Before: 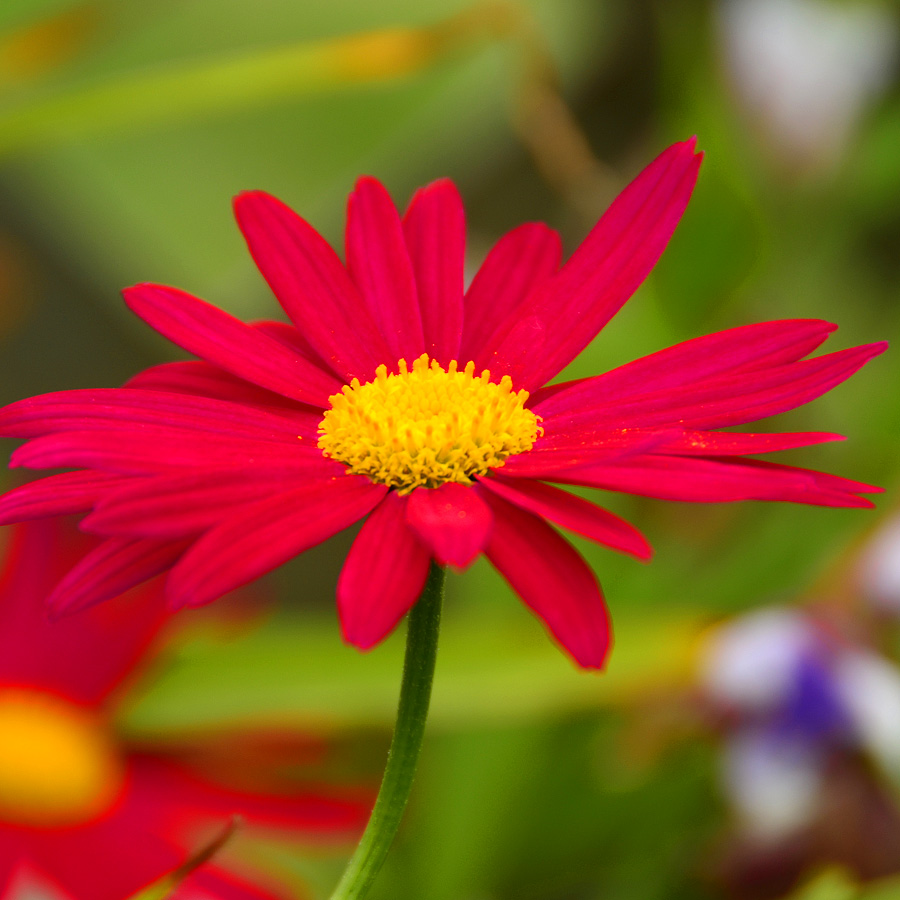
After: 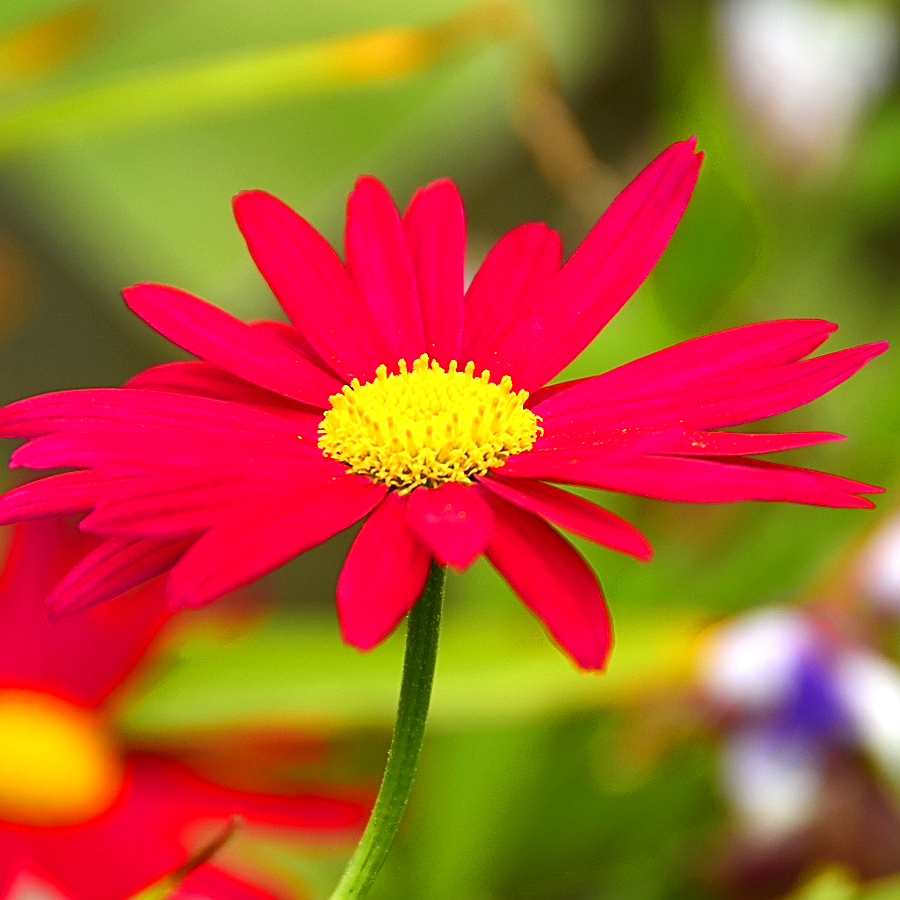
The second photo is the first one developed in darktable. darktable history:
exposure: black level correction 0, exposure 1.103 EV, compensate exposure bias true, compensate highlight preservation false
shadows and highlights: shadows 36.59, highlights -27.41, soften with gaussian
sharpen: amount 0.912
contrast brightness saturation: contrast 0.028, brightness -0.031
